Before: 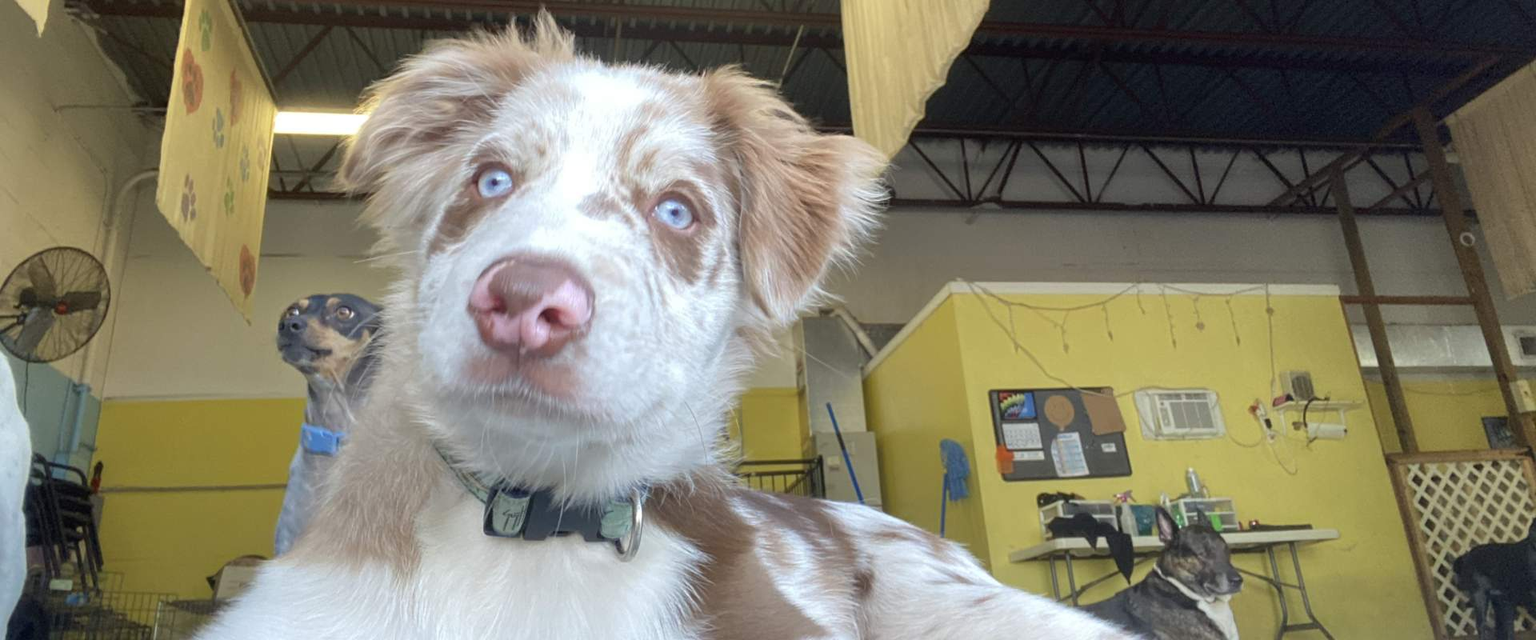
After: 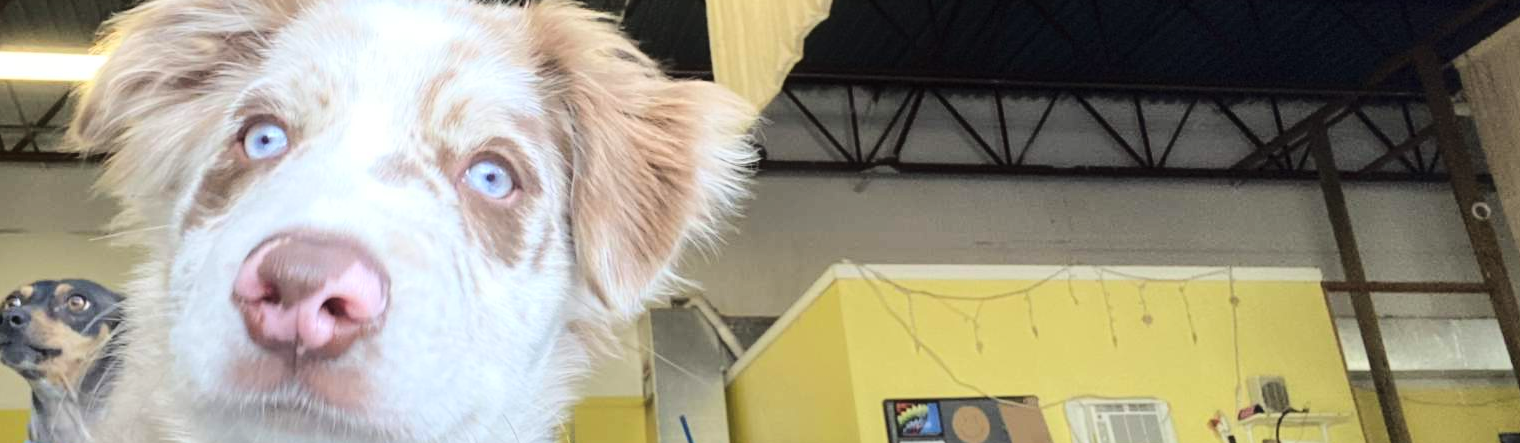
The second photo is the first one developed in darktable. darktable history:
crop: left 18.392%, top 11.068%, right 2.404%, bottom 33.49%
base curve: curves: ch0 [(0, 0) (0.036, 0.025) (0.121, 0.166) (0.206, 0.329) (0.605, 0.79) (1, 1)]
